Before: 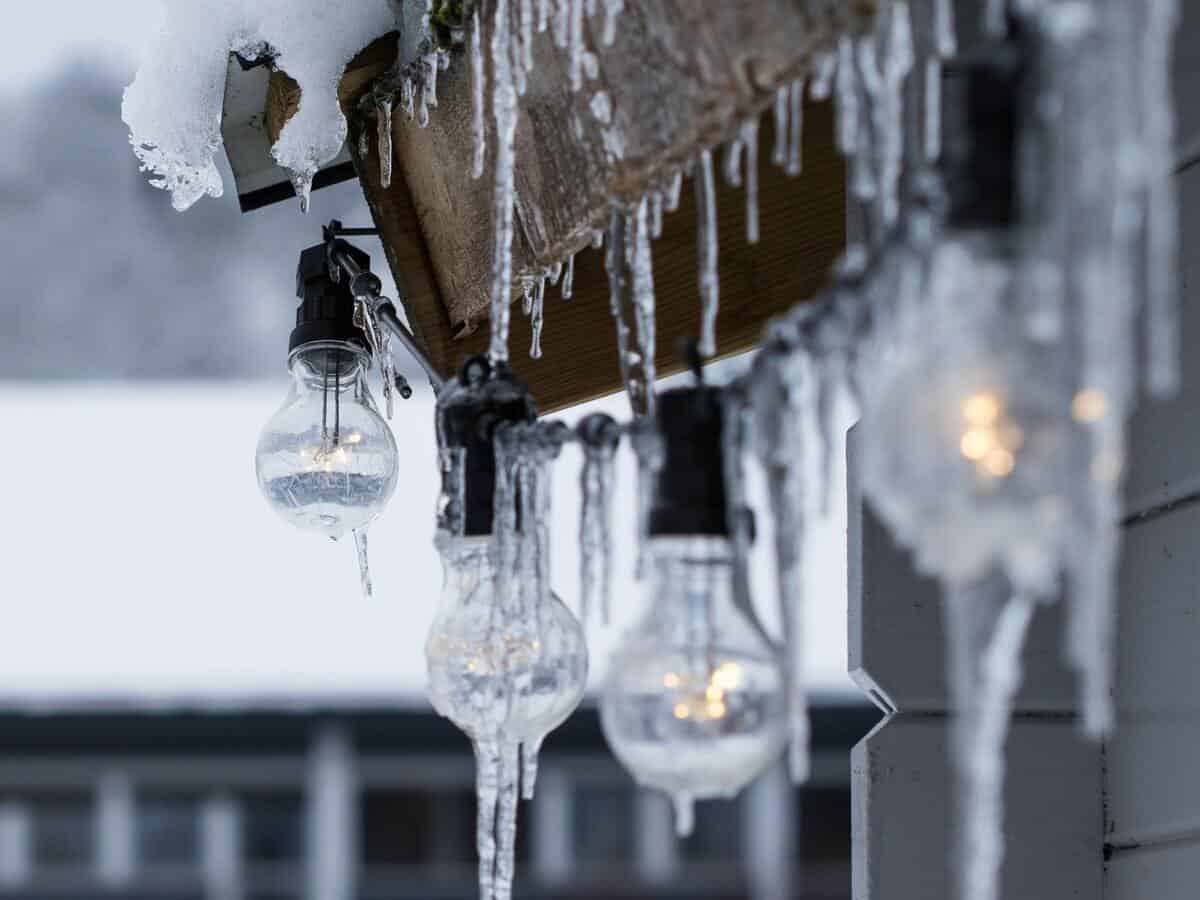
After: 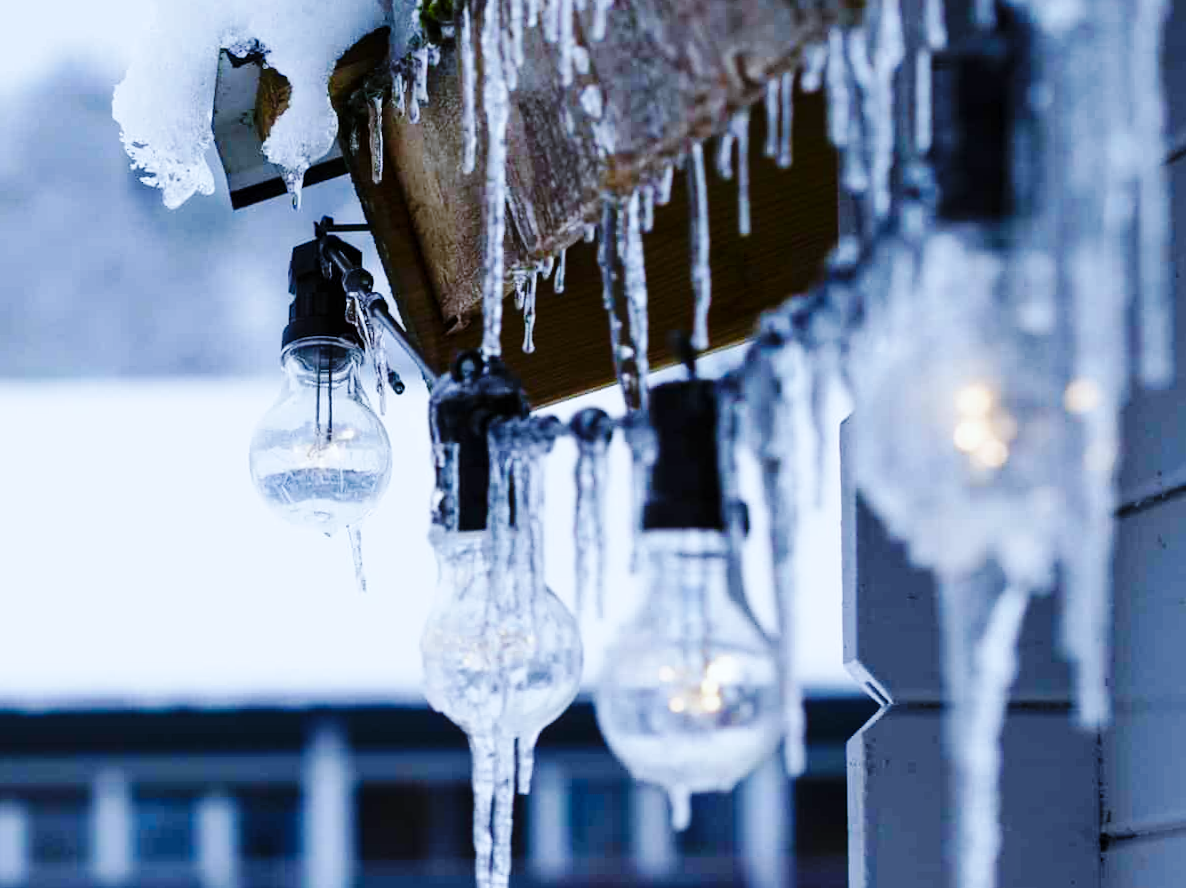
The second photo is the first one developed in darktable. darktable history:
rotate and perspective: rotation -0.45°, automatic cropping original format, crop left 0.008, crop right 0.992, crop top 0.012, crop bottom 0.988
tone equalizer: on, module defaults
white balance: red 0.931, blue 1.11
base curve: curves: ch0 [(0, 0) (0.036, 0.025) (0.121, 0.166) (0.206, 0.329) (0.605, 0.79) (1, 1)], preserve colors none
color balance rgb: perceptual saturation grading › global saturation 20%, perceptual saturation grading › highlights -25%, perceptual saturation grading › shadows 50%
